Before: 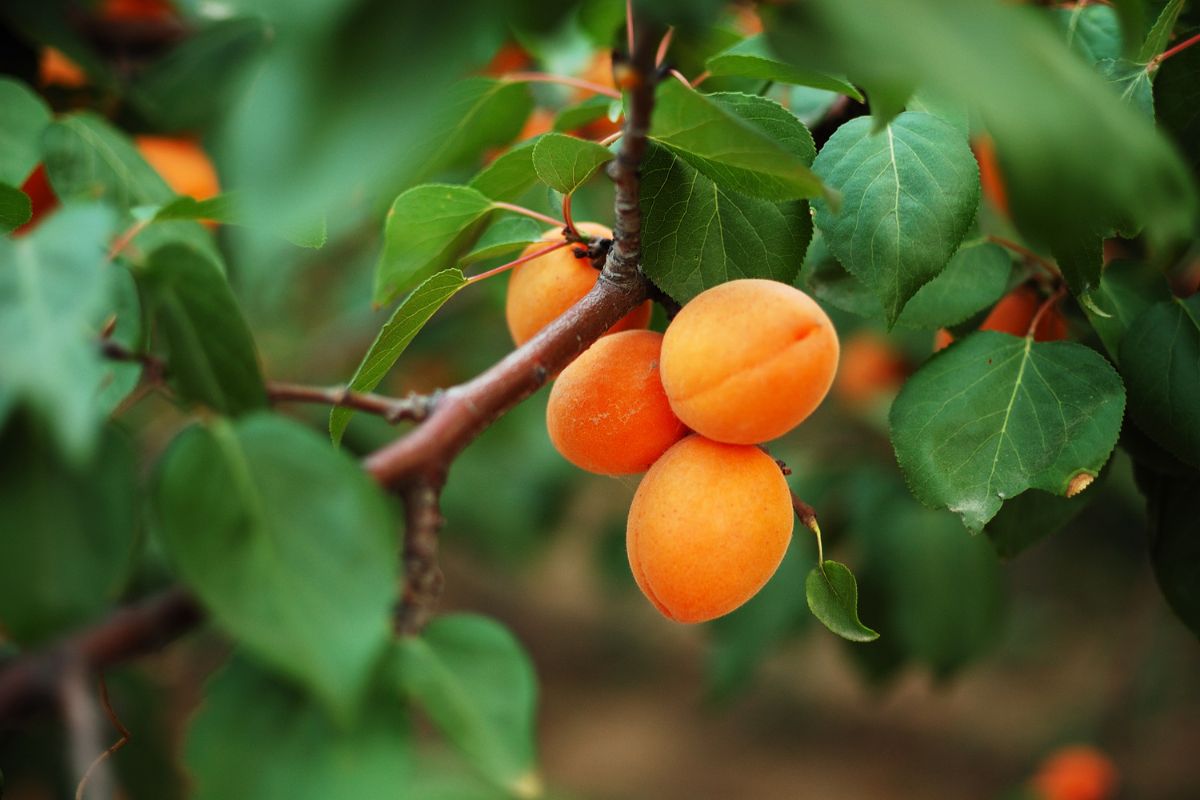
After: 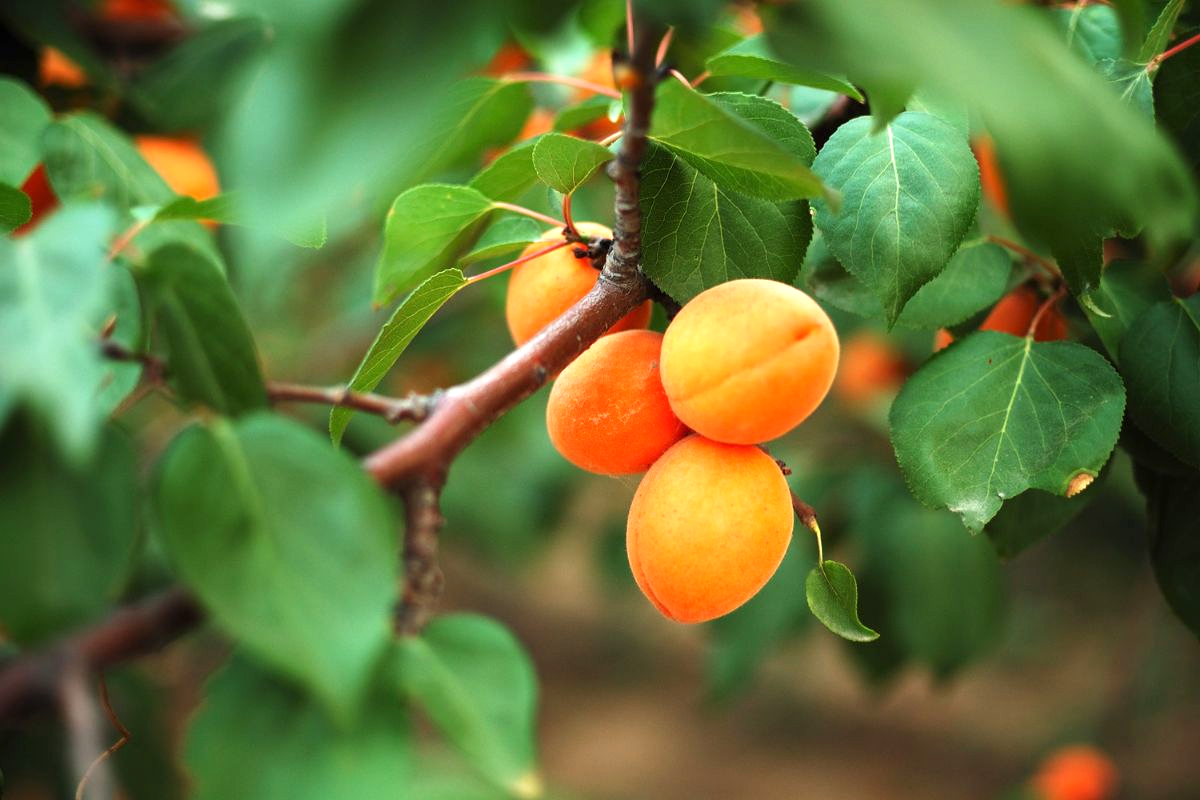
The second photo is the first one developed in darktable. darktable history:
exposure: exposure 0.698 EV, compensate highlight preservation false
